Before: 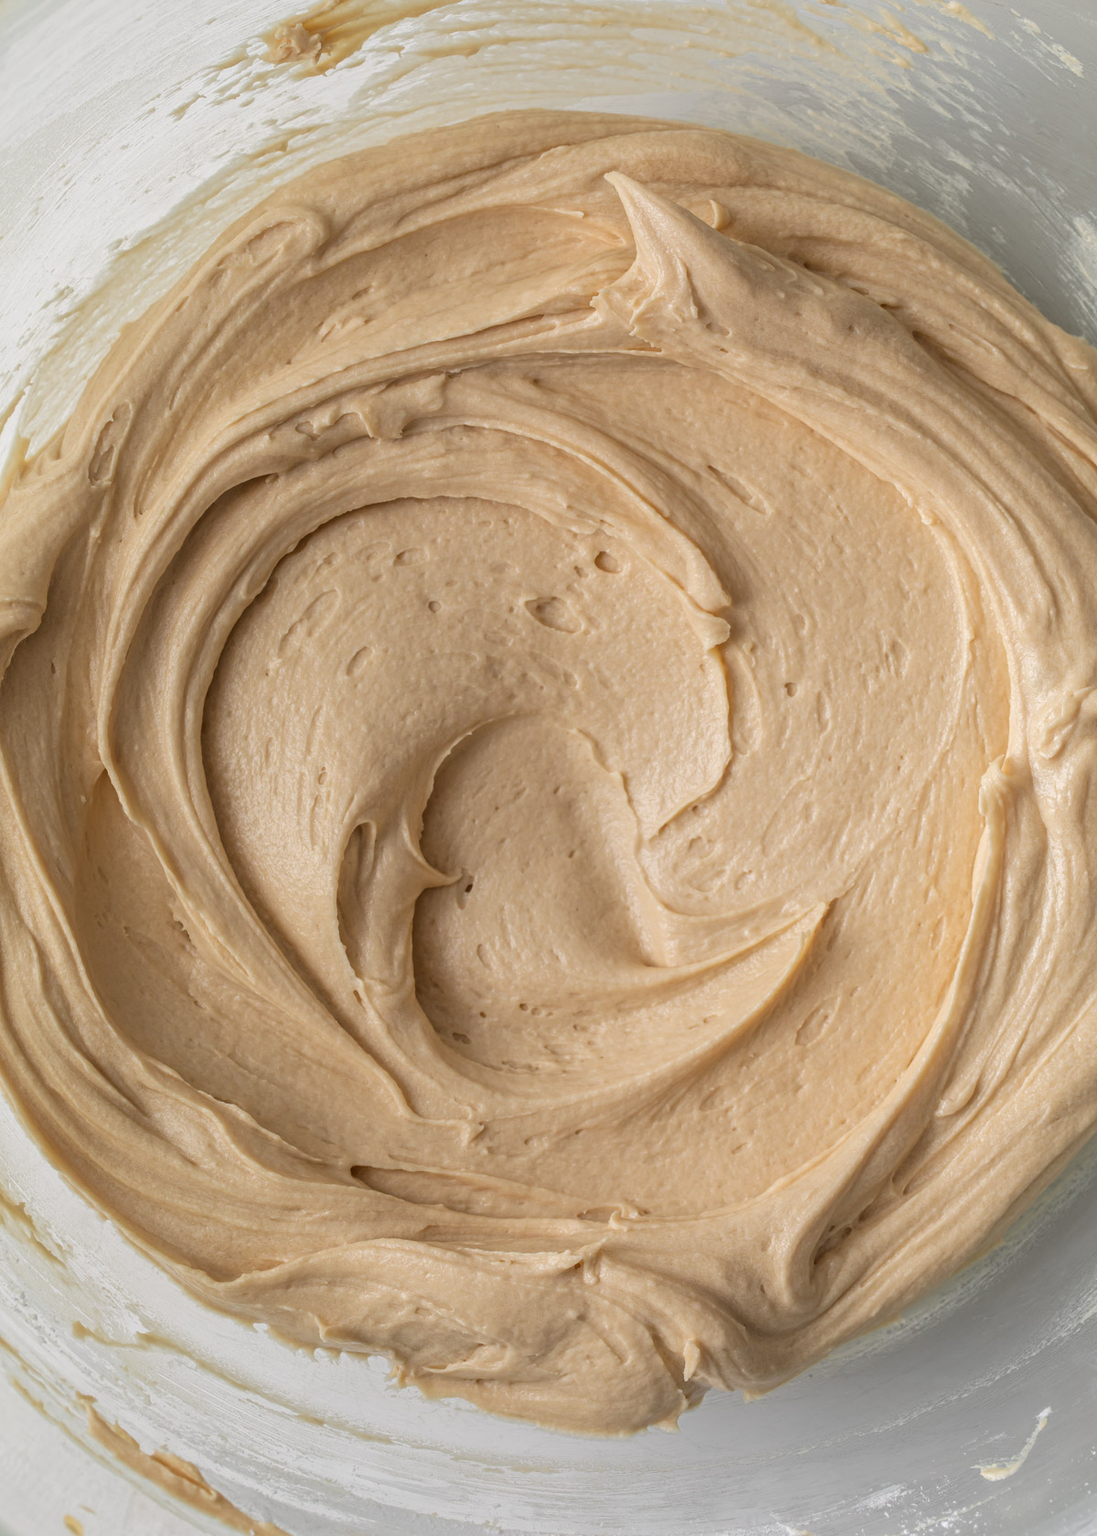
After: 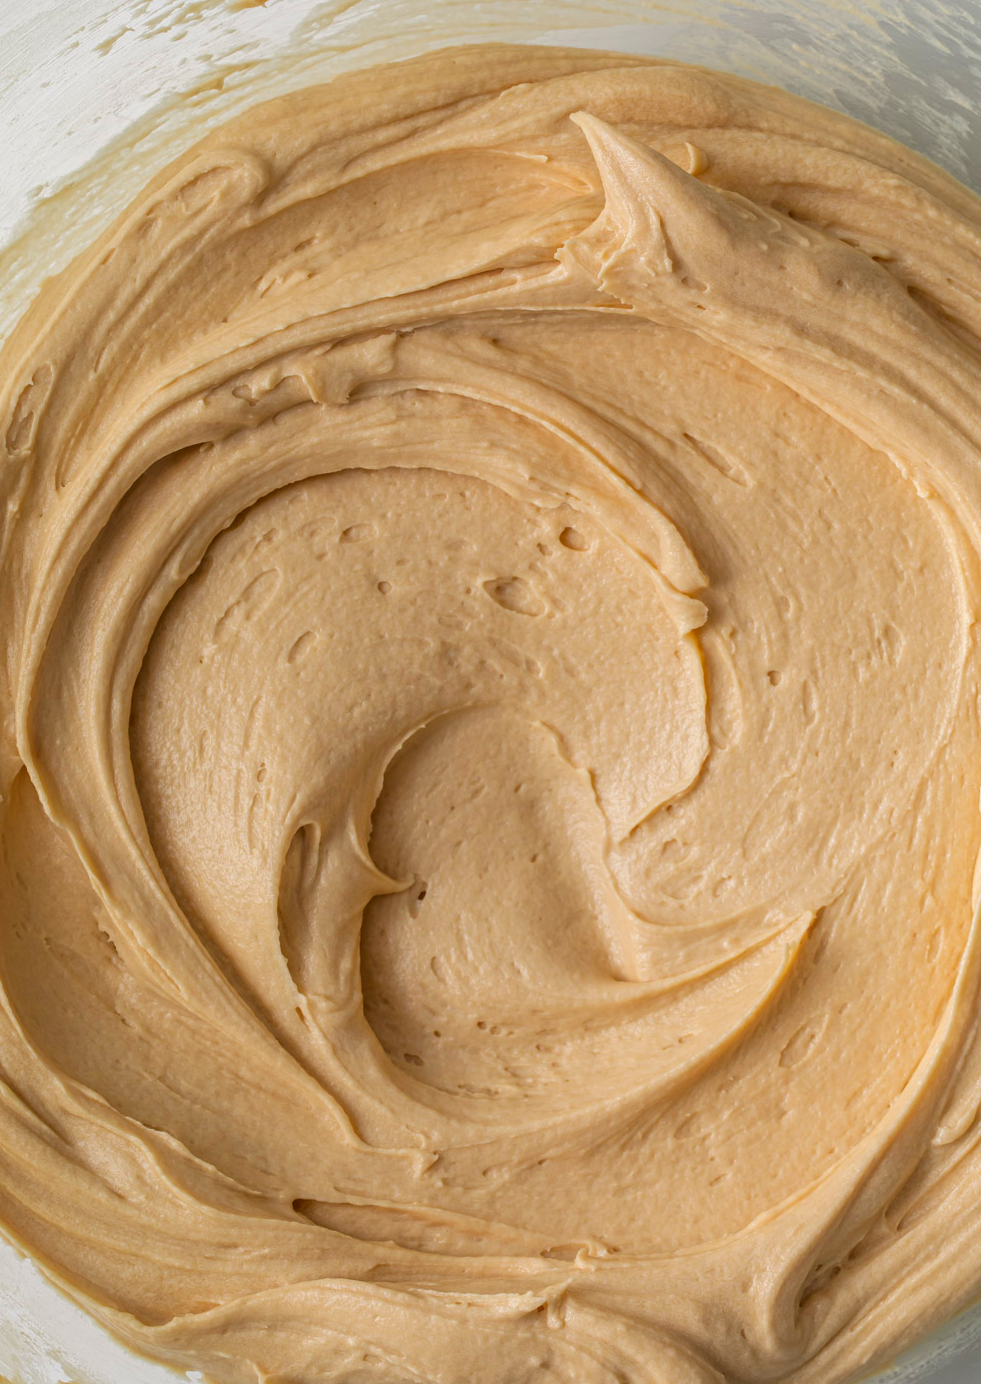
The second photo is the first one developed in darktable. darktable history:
color correction: highlights b* 0.045, saturation 1.36
crop and rotate: left 7.628%, top 4.568%, right 10.563%, bottom 13.02%
